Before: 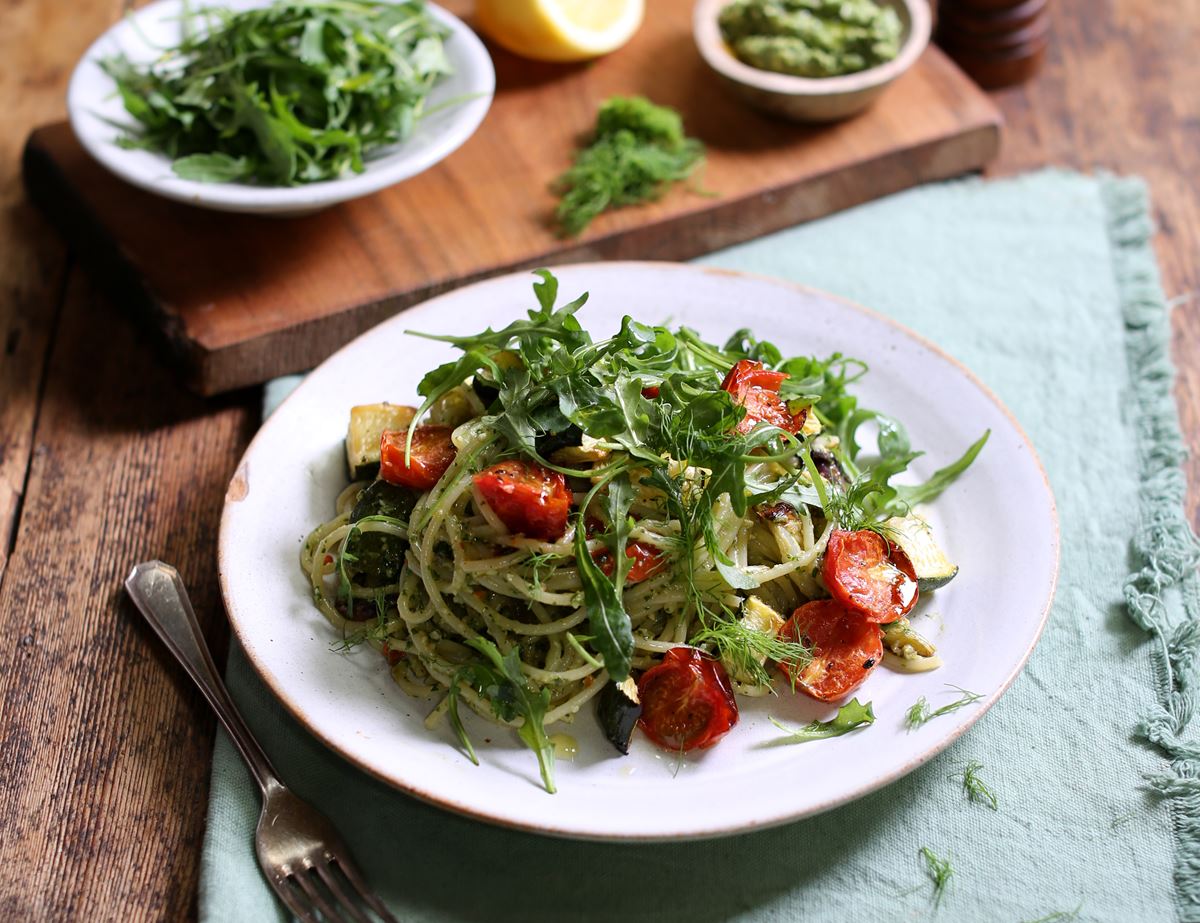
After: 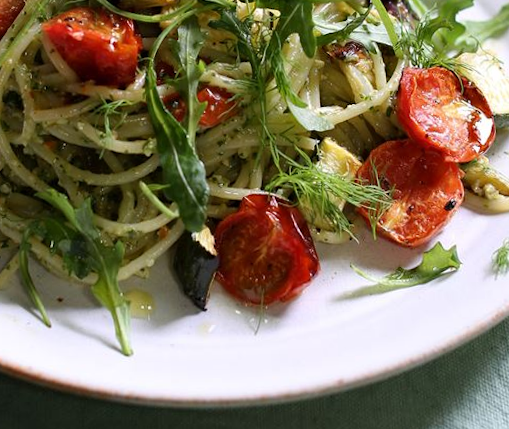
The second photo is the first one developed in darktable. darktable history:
rotate and perspective: rotation -1.68°, lens shift (vertical) -0.146, crop left 0.049, crop right 0.912, crop top 0.032, crop bottom 0.96
crop: left 35.976%, top 45.819%, right 18.162%, bottom 5.807%
white balance: emerald 1
